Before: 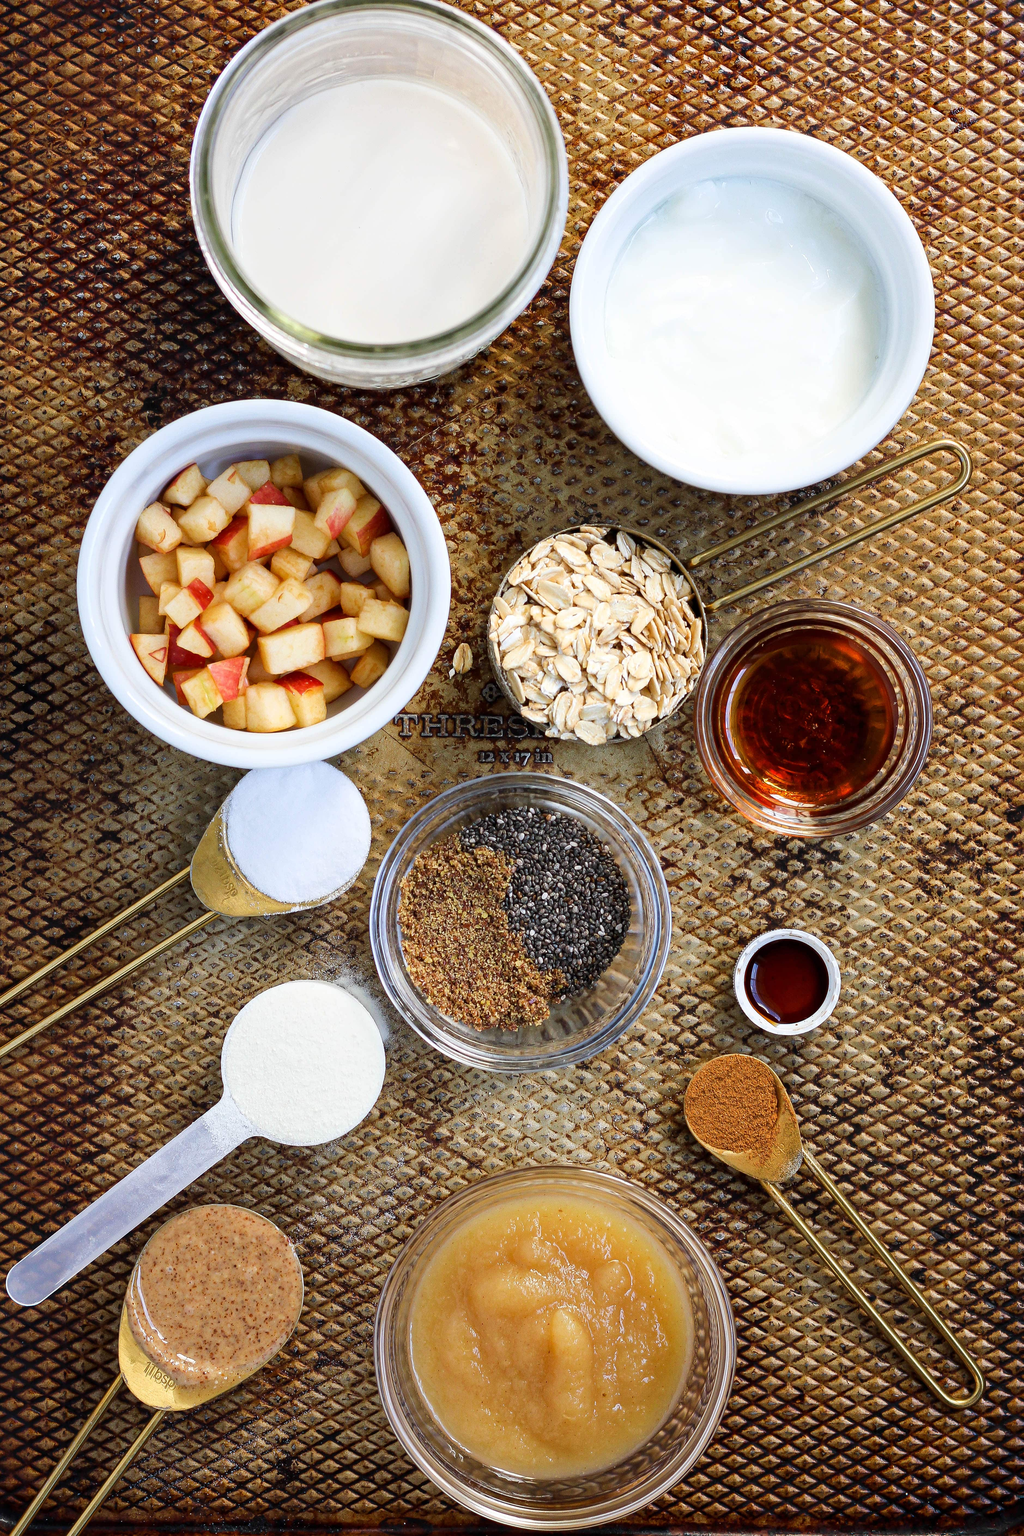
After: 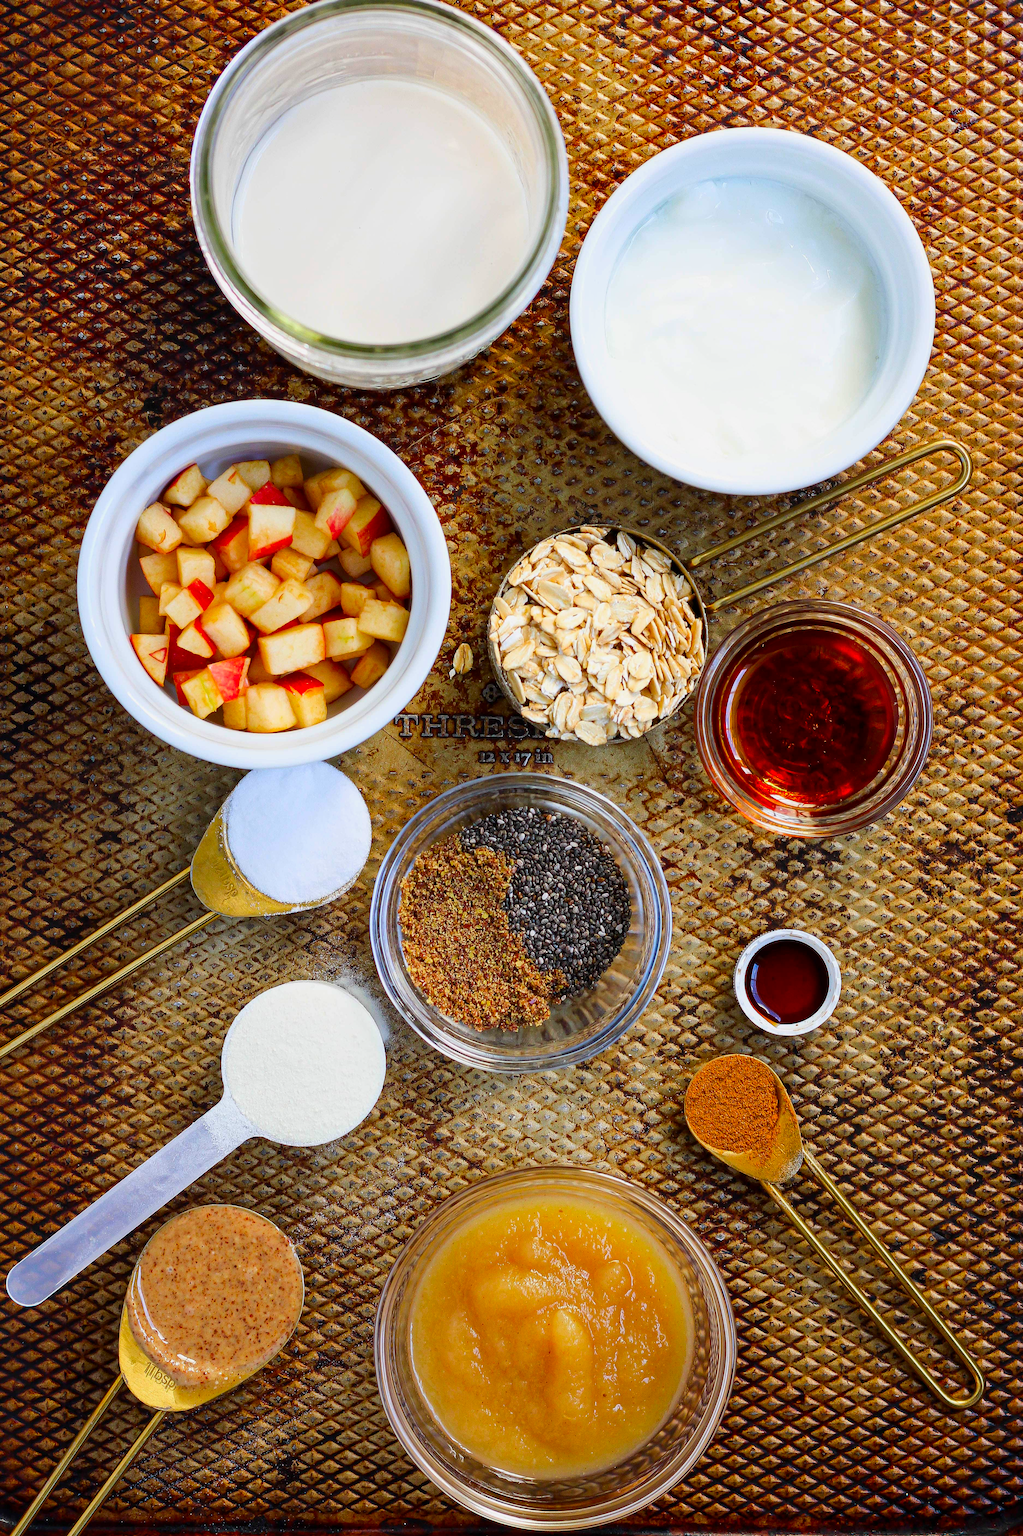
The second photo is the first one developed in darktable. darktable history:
exposure: exposure -0.151 EV, compensate highlight preservation false
contrast brightness saturation: saturation 0.5
